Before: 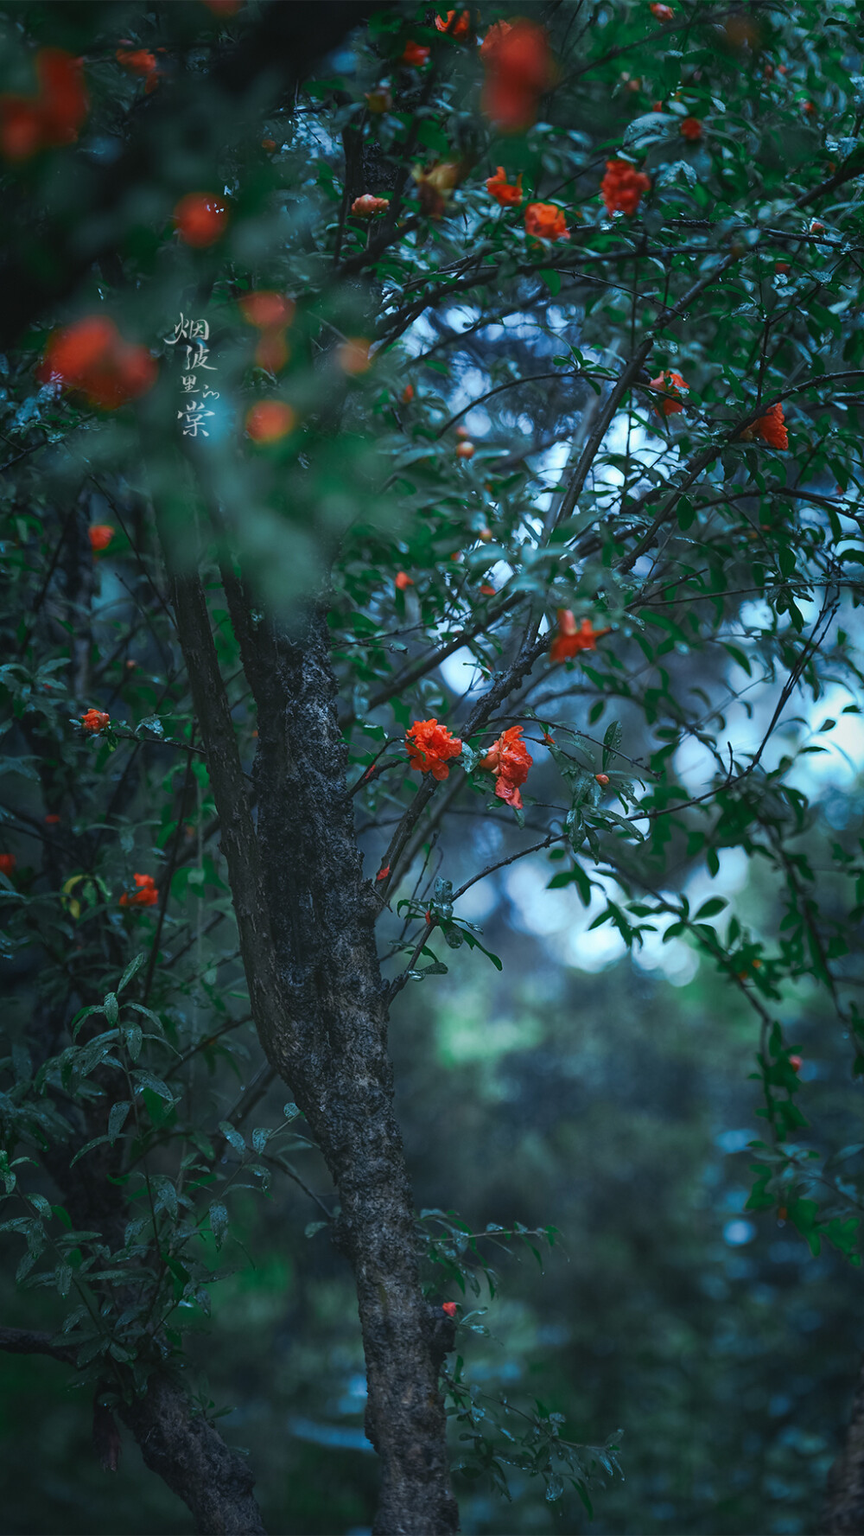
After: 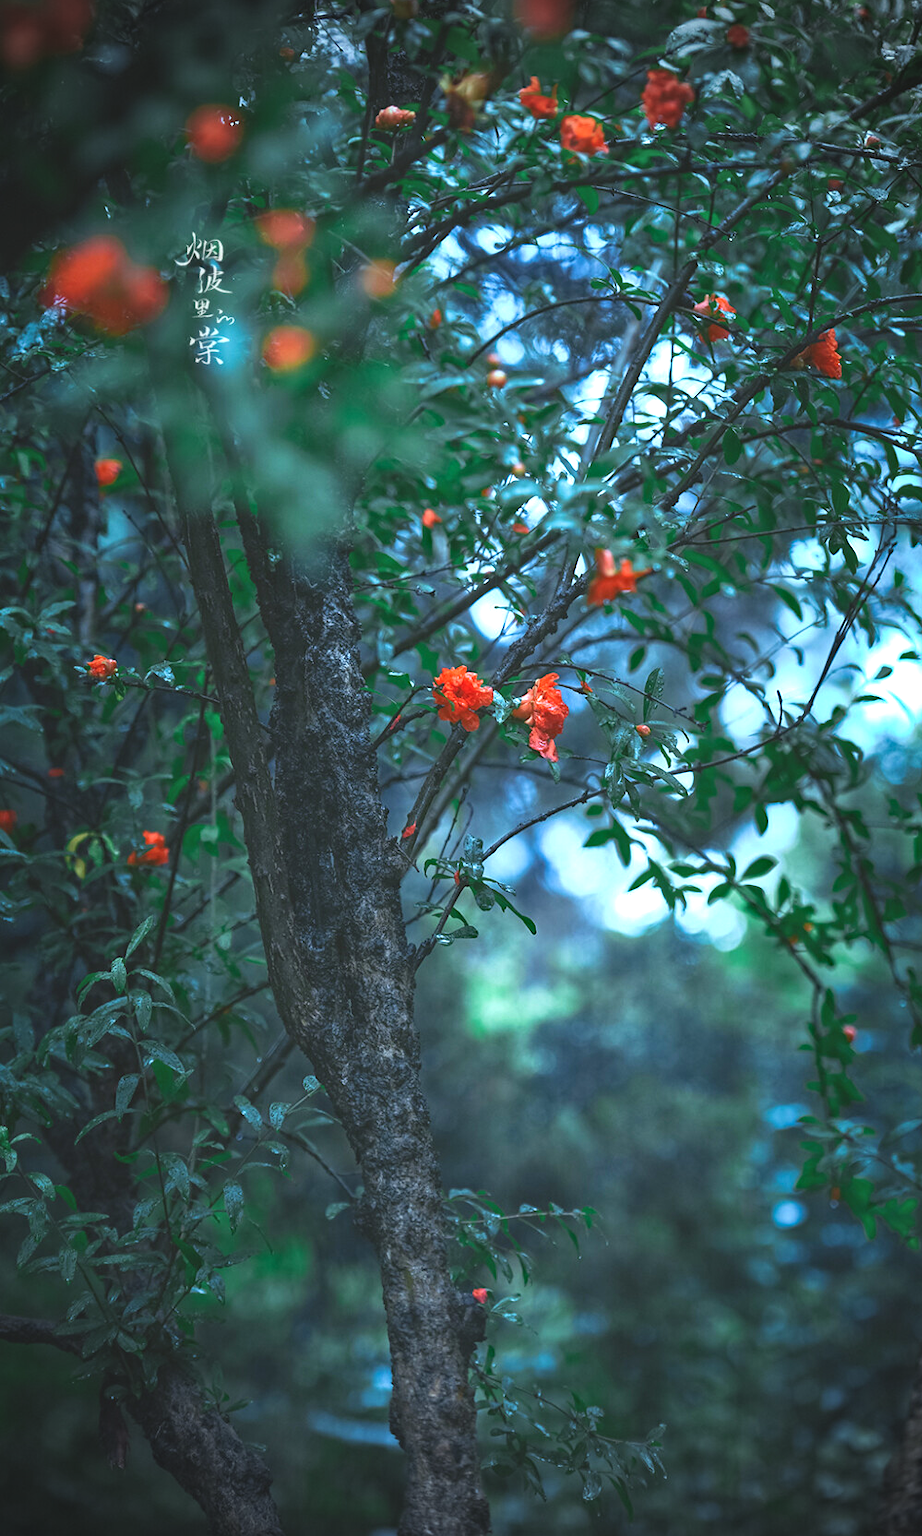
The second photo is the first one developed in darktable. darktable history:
haze removal: adaptive false
crop and rotate: top 6.287%
exposure: black level correction -0.005, exposure 1.001 EV, compensate highlight preservation false
vignetting: fall-off radius 31.83%, unbound false
